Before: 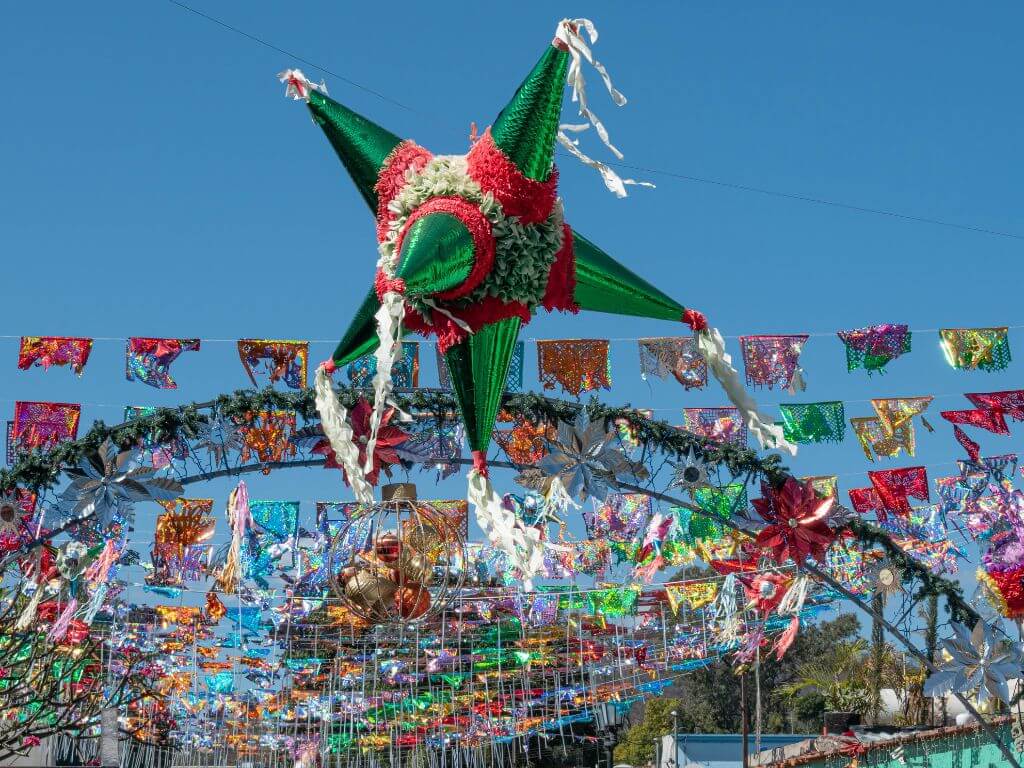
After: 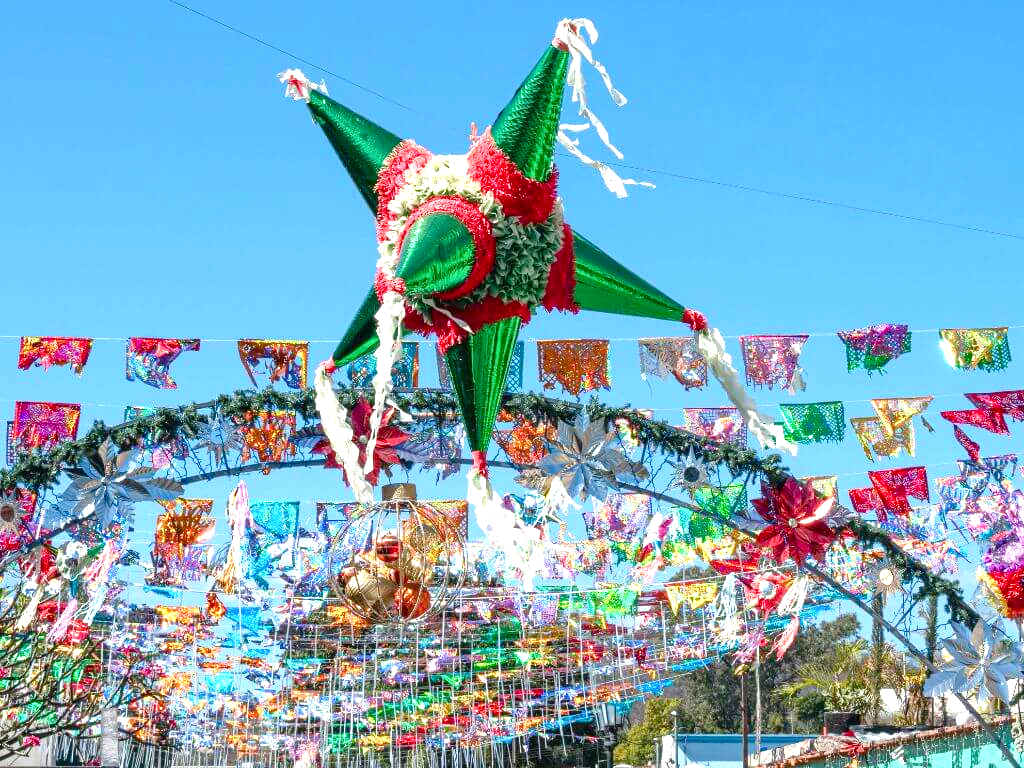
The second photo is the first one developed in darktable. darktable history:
exposure: black level correction 0, exposure 1.2 EV, compensate highlight preservation false
color balance rgb: perceptual saturation grading › global saturation 20%, perceptual saturation grading › highlights -25%, perceptual saturation grading › shadows 25%
